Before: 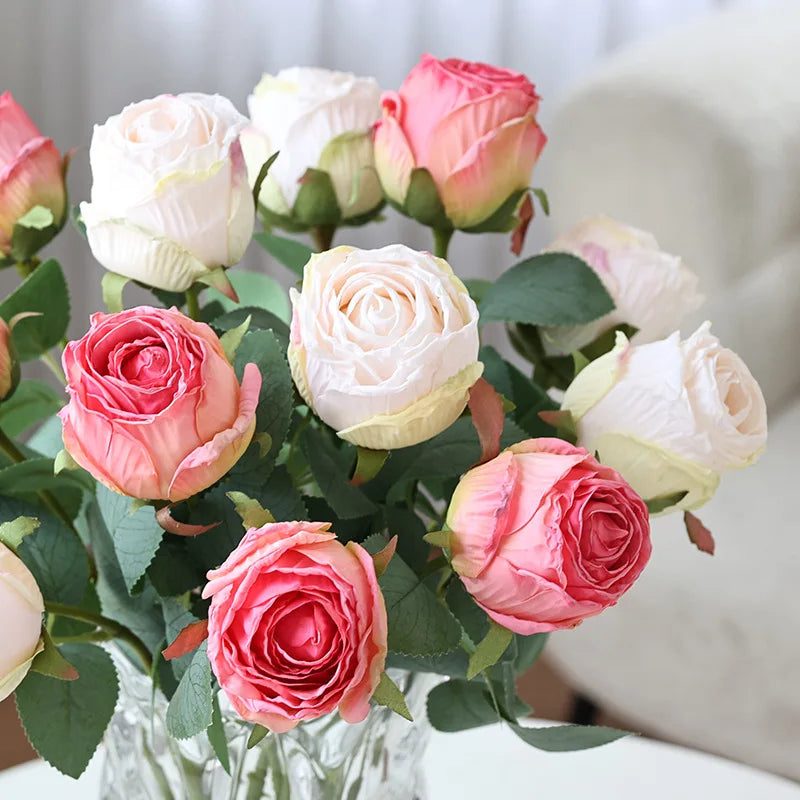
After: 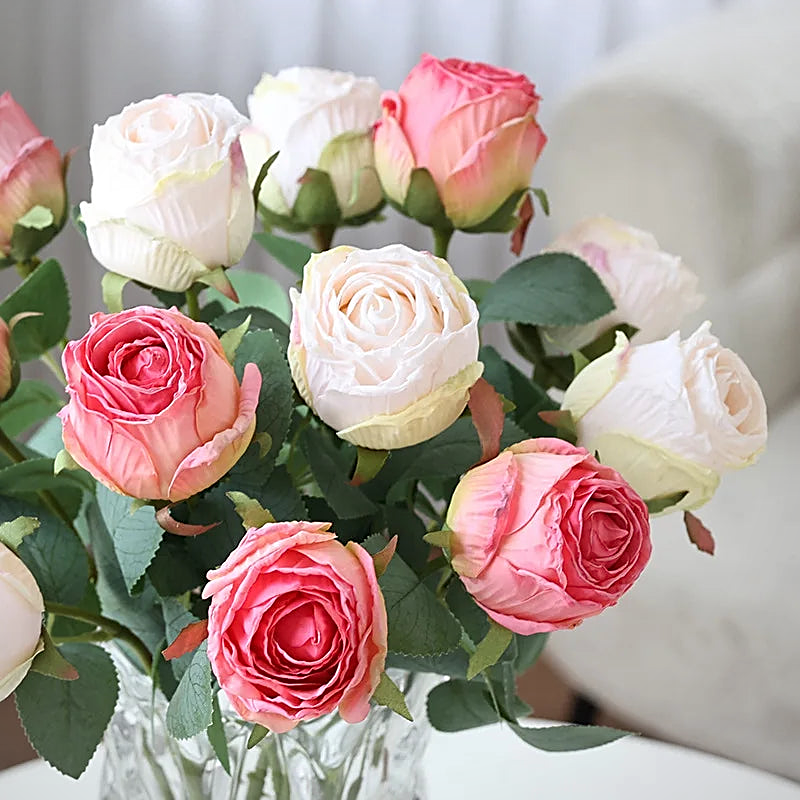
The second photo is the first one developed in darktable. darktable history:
sharpen: on, module defaults
vignetting: fall-off start 92.59%, brightness -0.208
